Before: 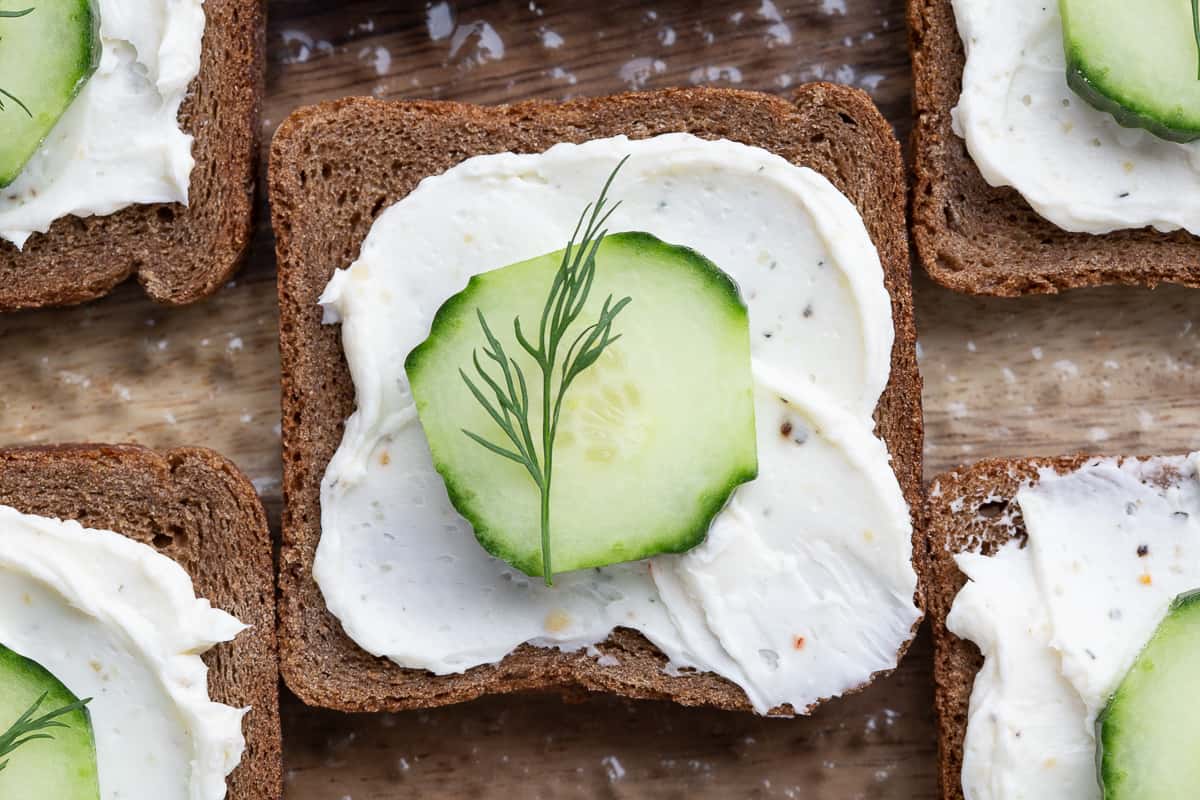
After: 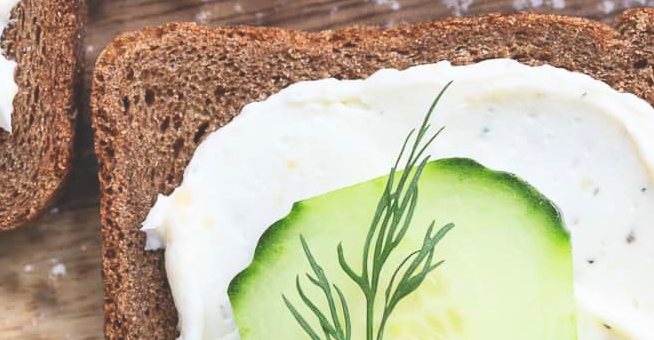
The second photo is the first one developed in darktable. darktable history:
exposure: black level correction -0.021, exposure -0.035 EV, compensate highlight preservation false
crop: left 14.831%, top 9.316%, right 30.604%, bottom 48.091%
contrast brightness saturation: contrast 0.199, brightness 0.159, saturation 0.22
